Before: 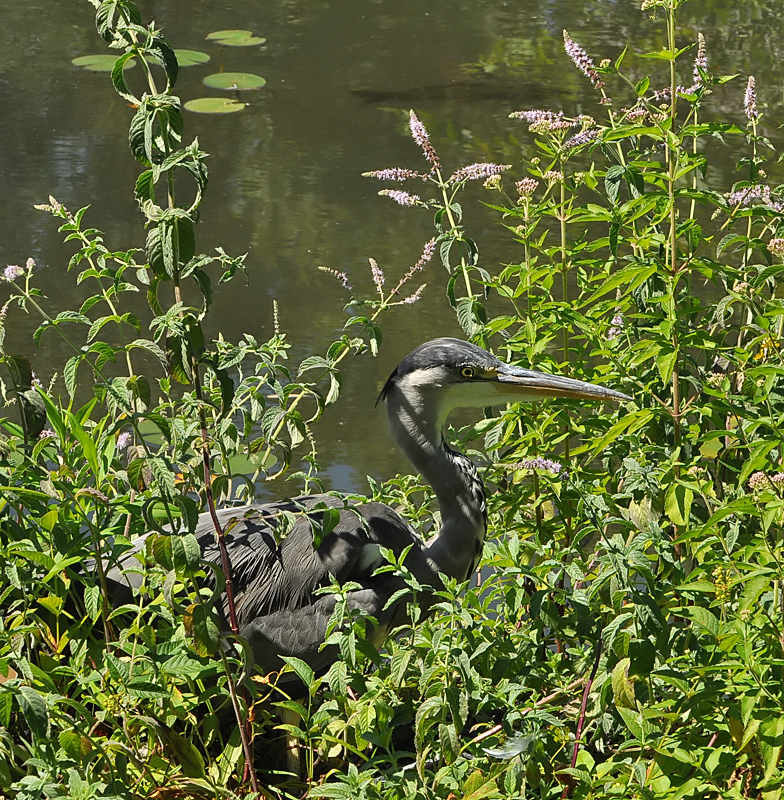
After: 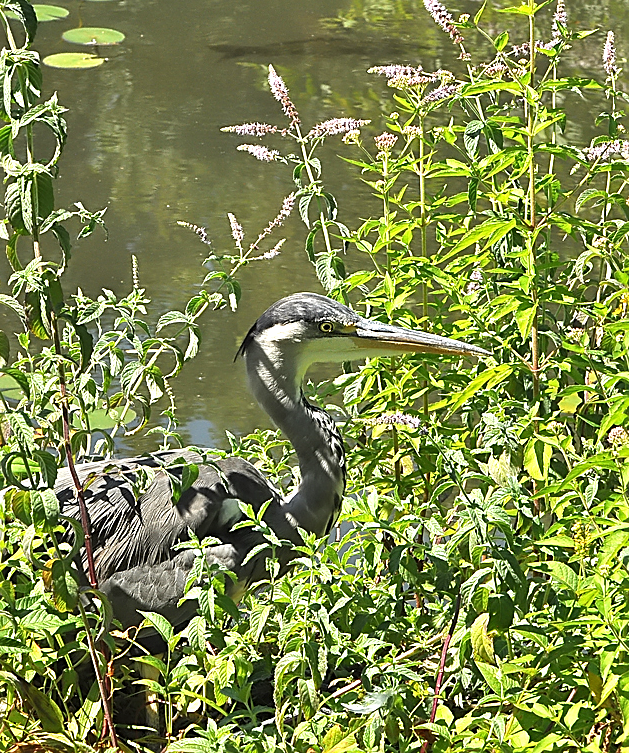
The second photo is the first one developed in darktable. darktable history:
exposure: exposure 1 EV, compensate highlight preservation false
crop and rotate: left 17.999%, top 5.782%, right 1.684%
sharpen: on, module defaults
